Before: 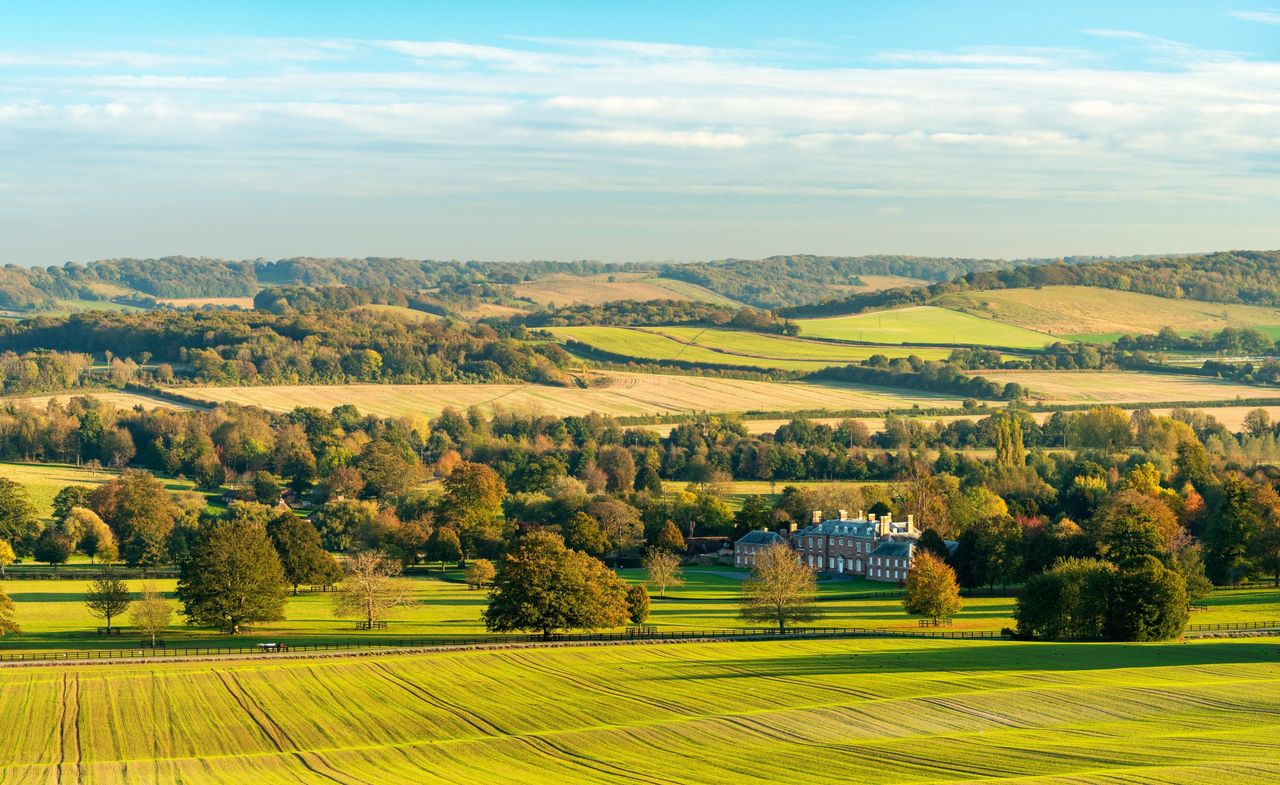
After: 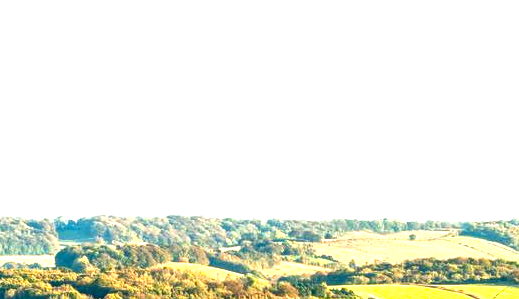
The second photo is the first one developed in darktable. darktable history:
tone equalizer: -8 EV -0.385 EV, -7 EV -0.424 EV, -6 EV -0.326 EV, -5 EV -0.243 EV, -3 EV 0.233 EV, -2 EV 0.34 EV, -1 EV 0.377 EV, +0 EV 0.42 EV
exposure: exposure 0.948 EV, compensate highlight preservation false
crop: left 15.612%, top 5.462%, right 43.821%, bottom 56.372%
contrast brightness saturation: brightness -0.252, saturation 0.2
local contrast: on, module defaults
